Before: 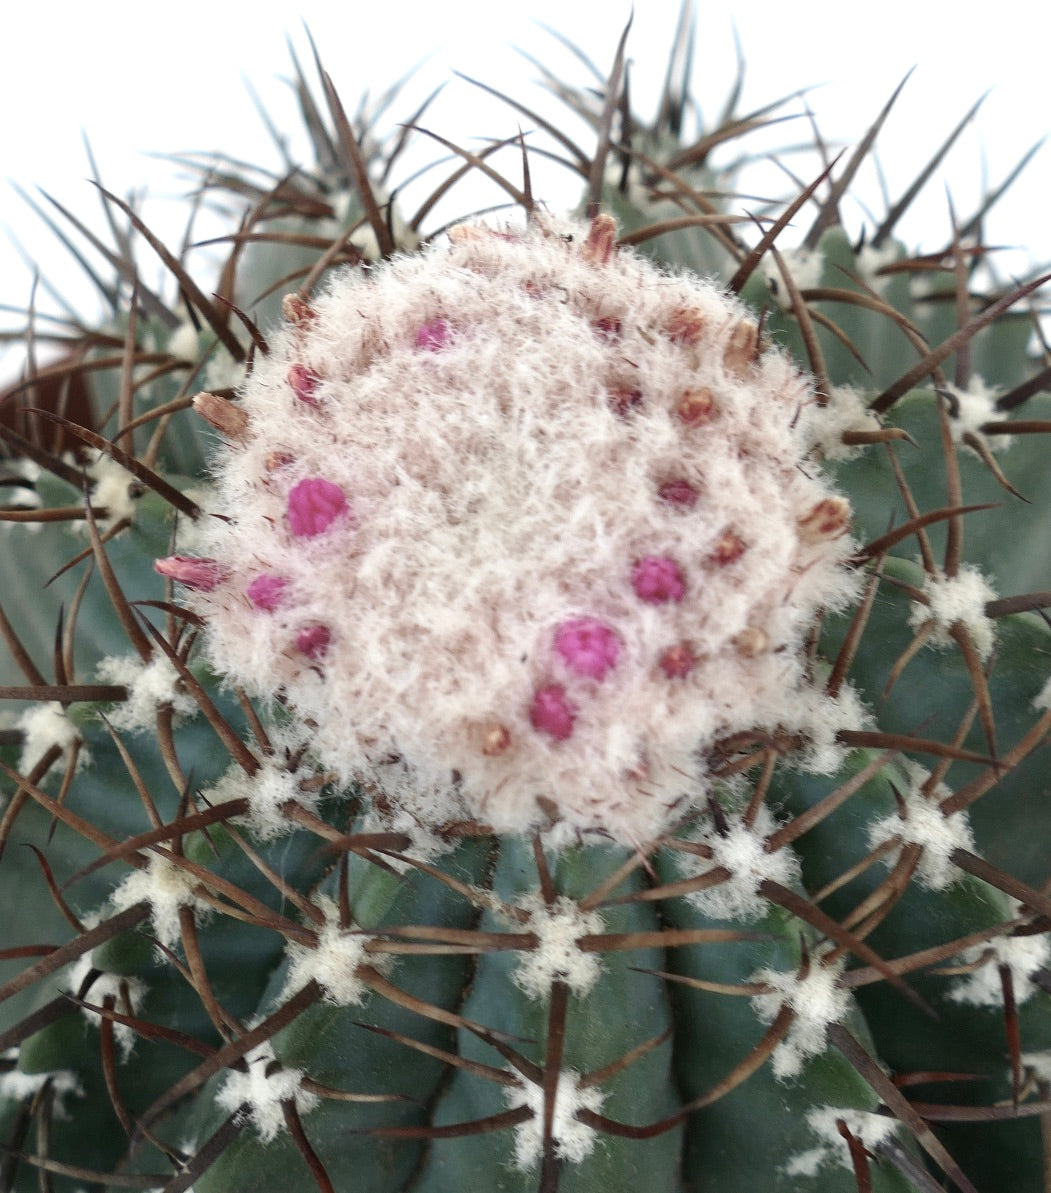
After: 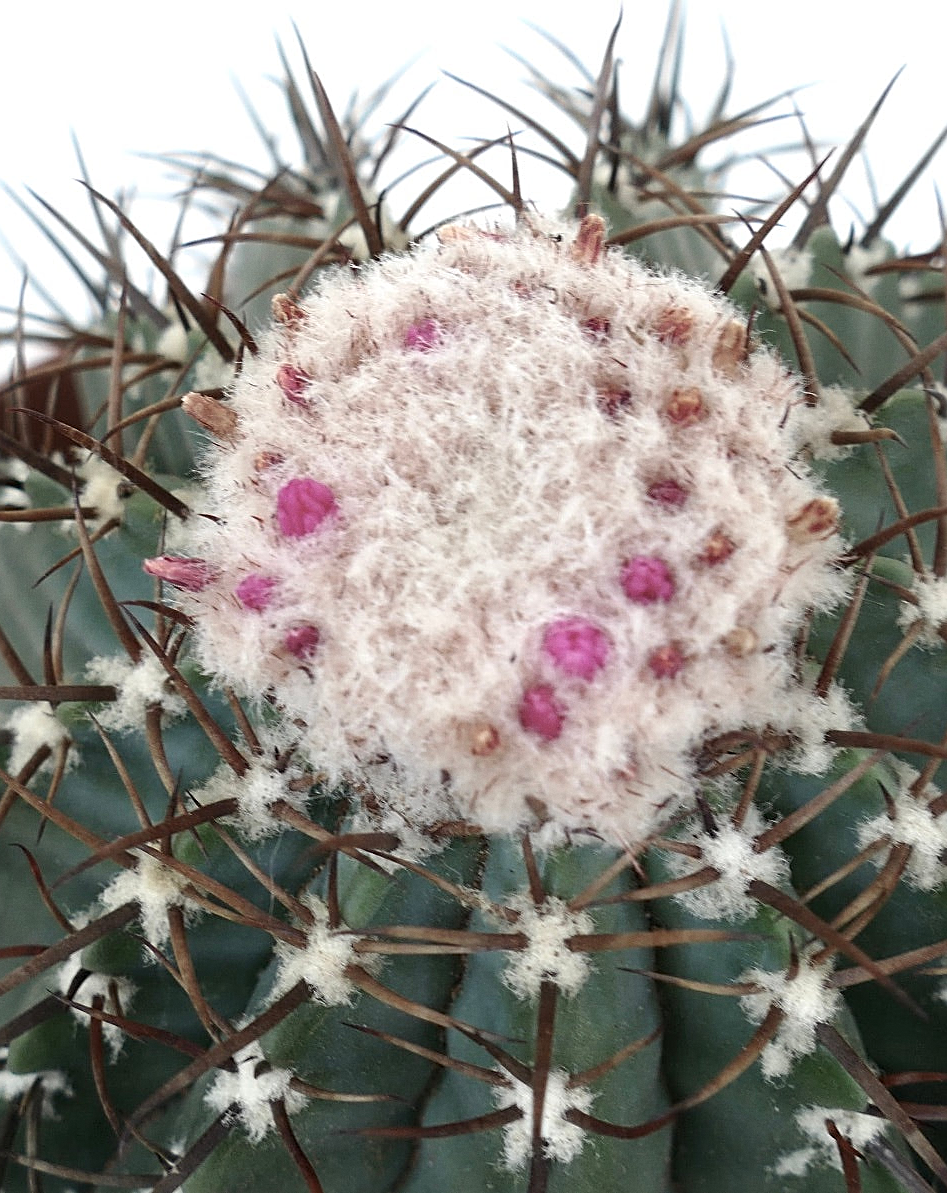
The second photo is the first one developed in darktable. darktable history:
sharpen: amount 0.575
crop and rotate: left 1.088%, right 8.807%
grain: coarseness 0.09 ISO, strength 10%
